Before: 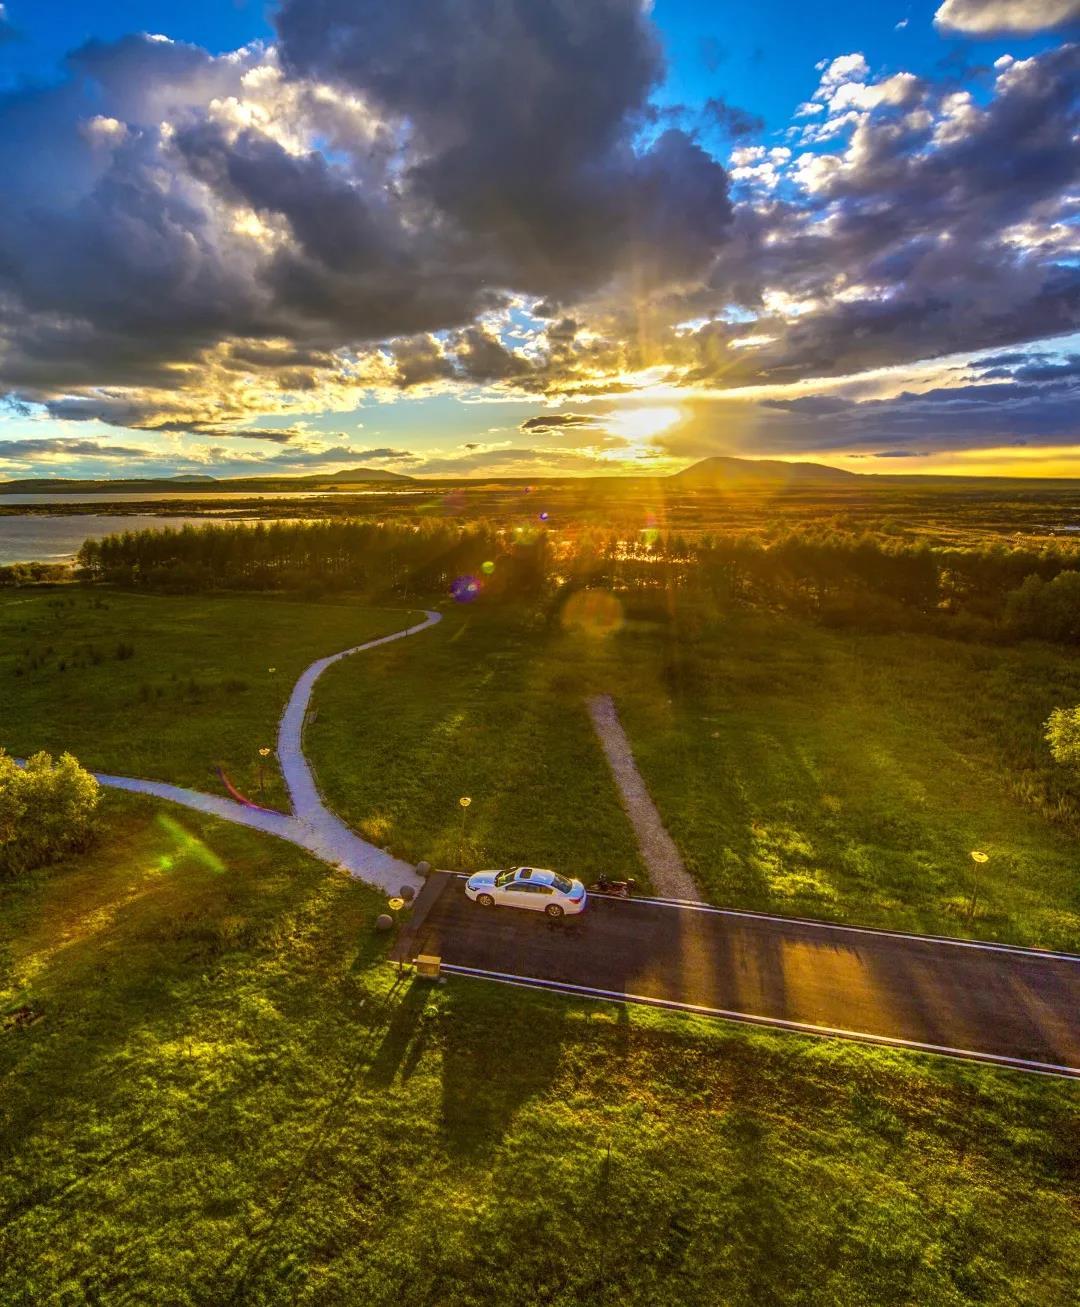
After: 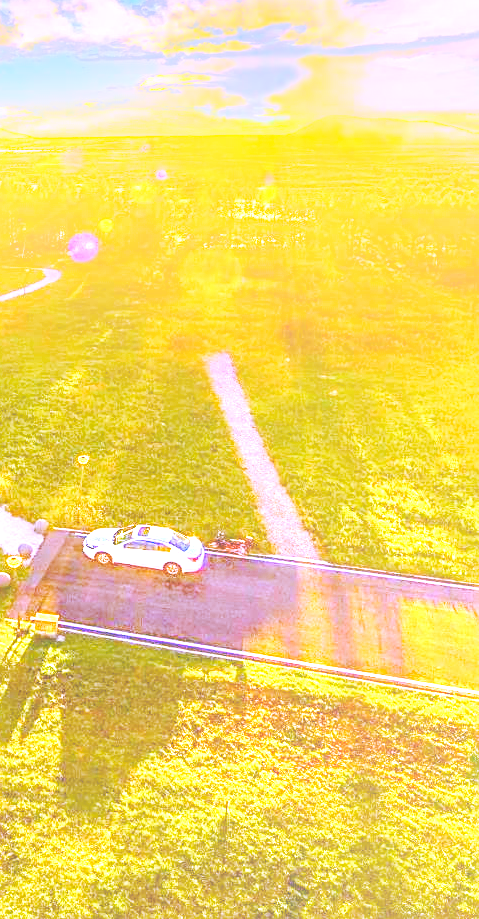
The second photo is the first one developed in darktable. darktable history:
sharpen: on, module defaults
exposure: black level correction 0.001, exposure 2.607 EV, compensate exposure bias true, compensate highlight preservation false
white balance: red 0.98, blue 1.61
bloom: size 40%
crop: left 35.432%, top 26.233%, right 20.145%, bottom 3.432%
tone curve: curves: ch0 [(0, 0) (0.003, 0.074) (0.011, 0.079) (0.025, 0.083) (0.044, 0.095) (0.069, 0.097) (0.1, 0.11) (0.136, 0.131) (0.177, 0.159) (0.224, 0.209) (0.277, 0.279) (0.335, 0.367) (0.399, 0.455) (0.468, 0.538) (0.543, 0.621) (0.623, 0.699) (0.709, 0.782) (0.801, 0.848) (0.898, 0.924) (1, 1)], preserve colors none
